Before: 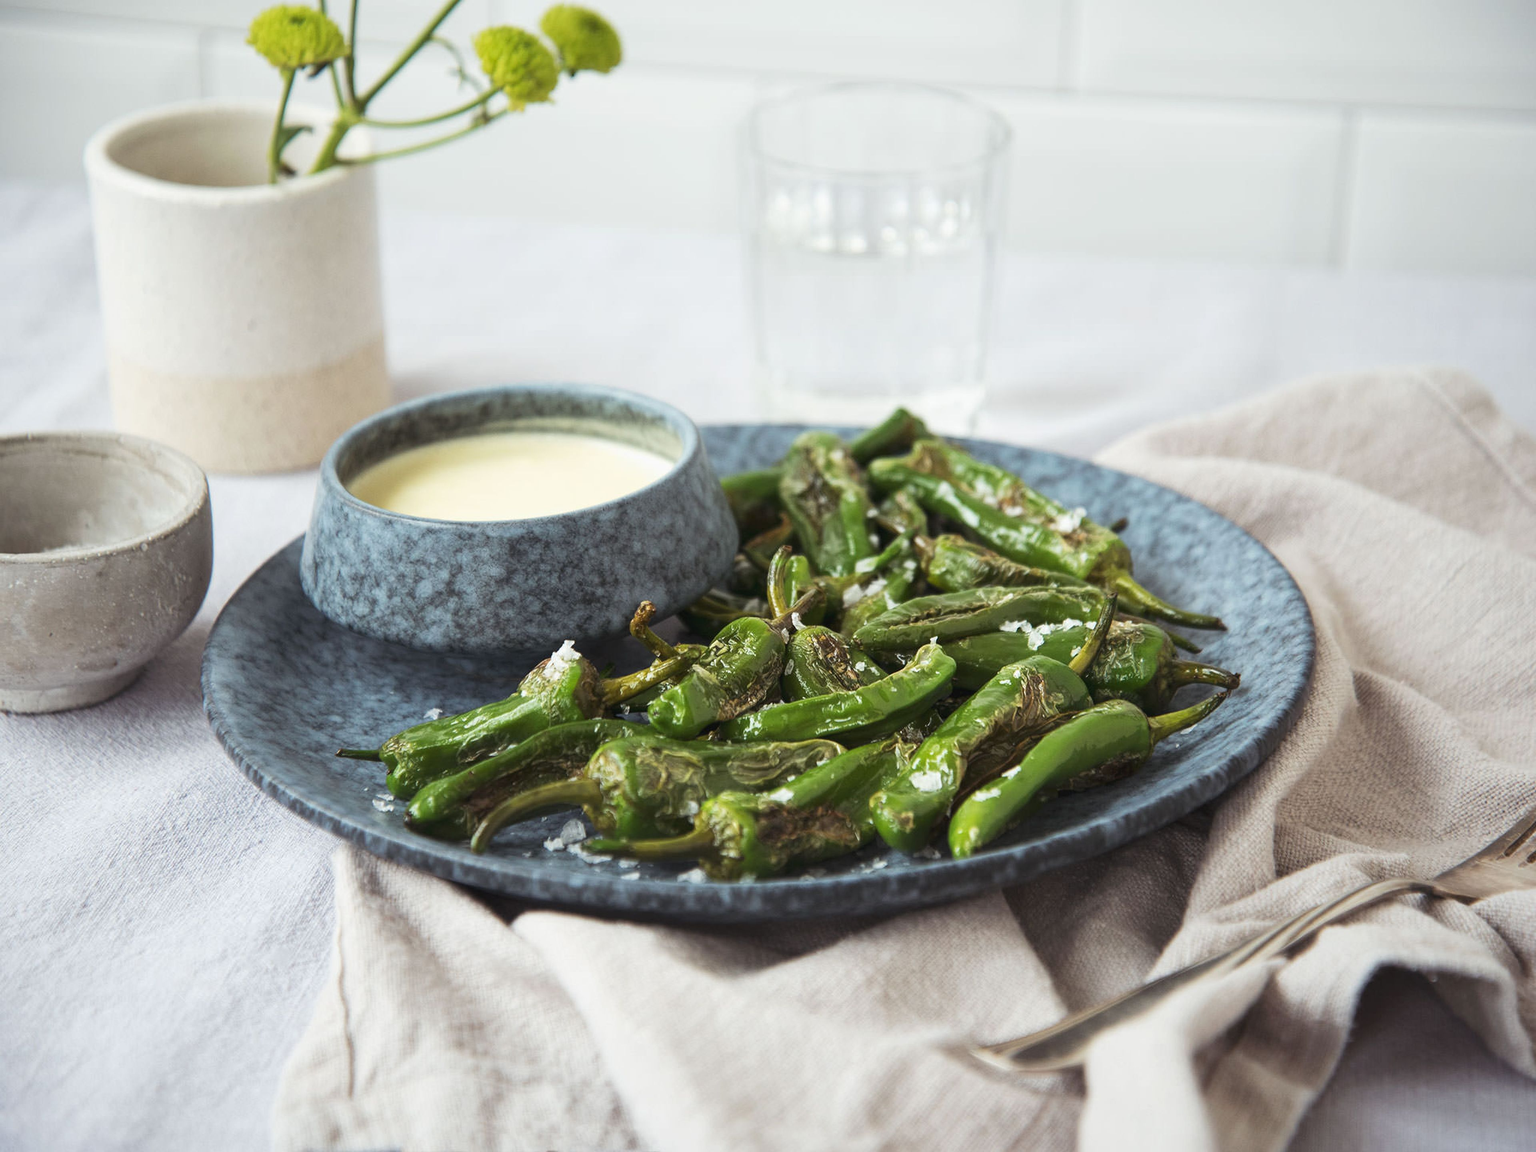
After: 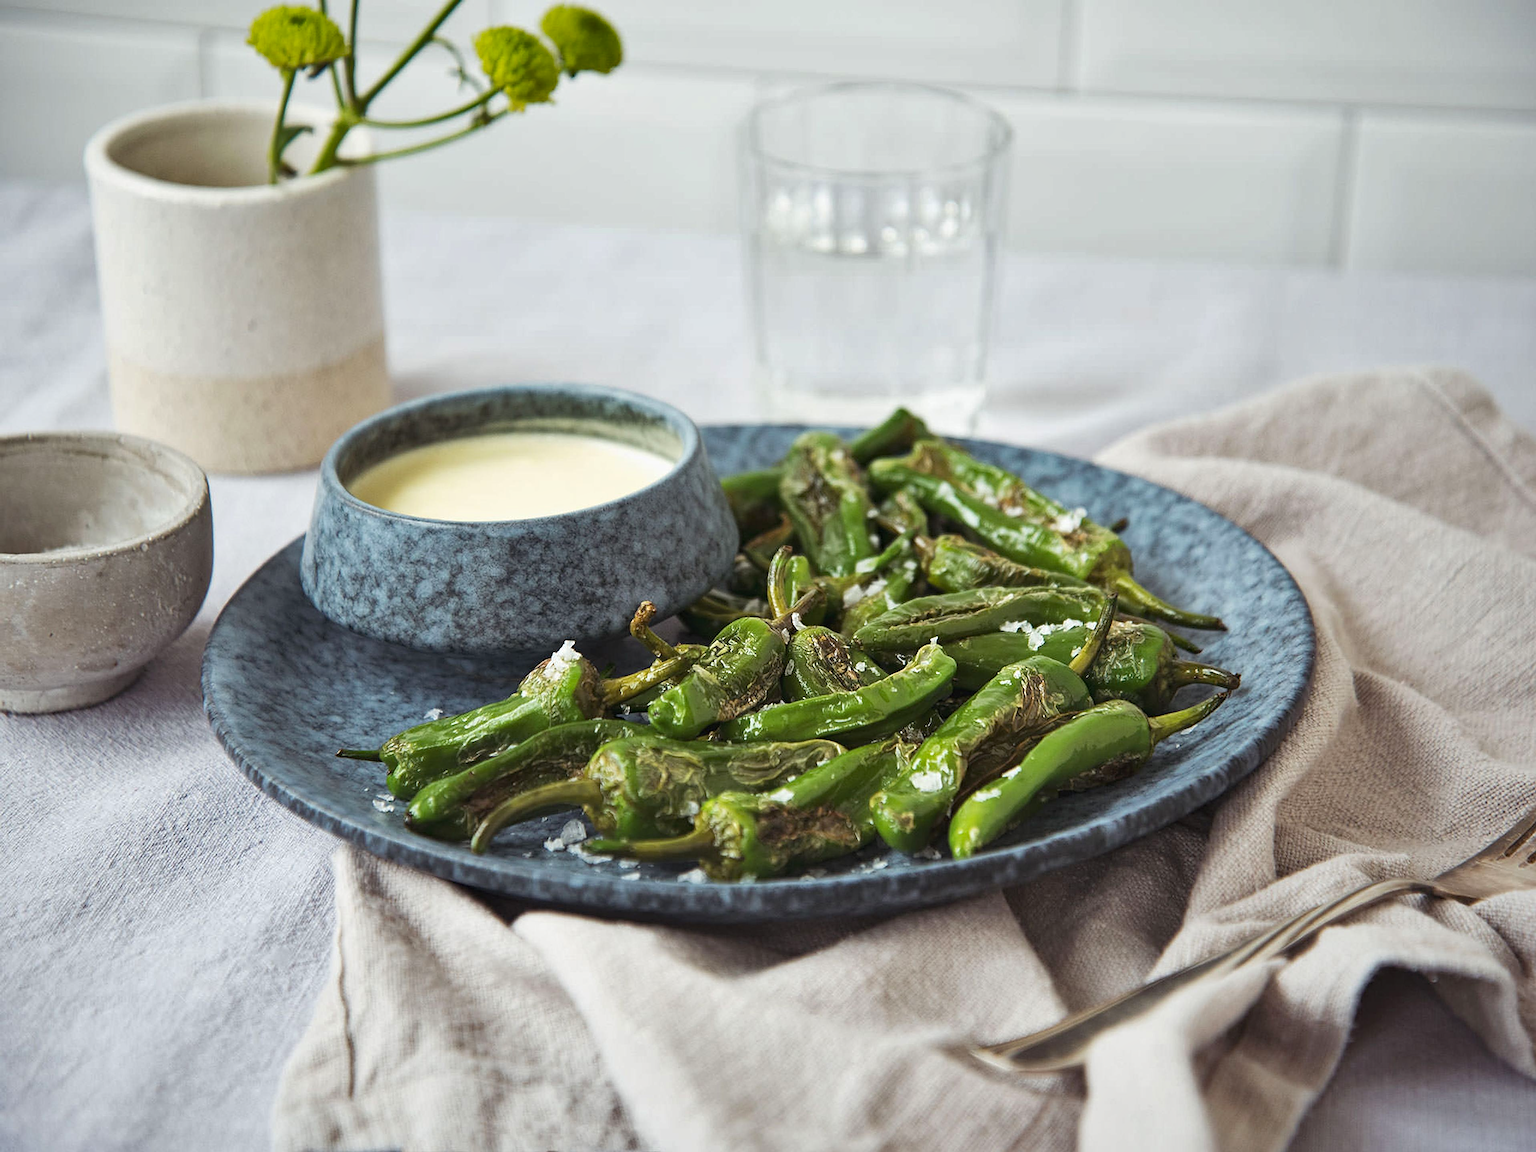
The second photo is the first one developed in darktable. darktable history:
haze removal: compatibility mode true, adaptive false
shadows and highlights: low approximation 0.01, soften with gaussian
sharpen: on, module defaults
